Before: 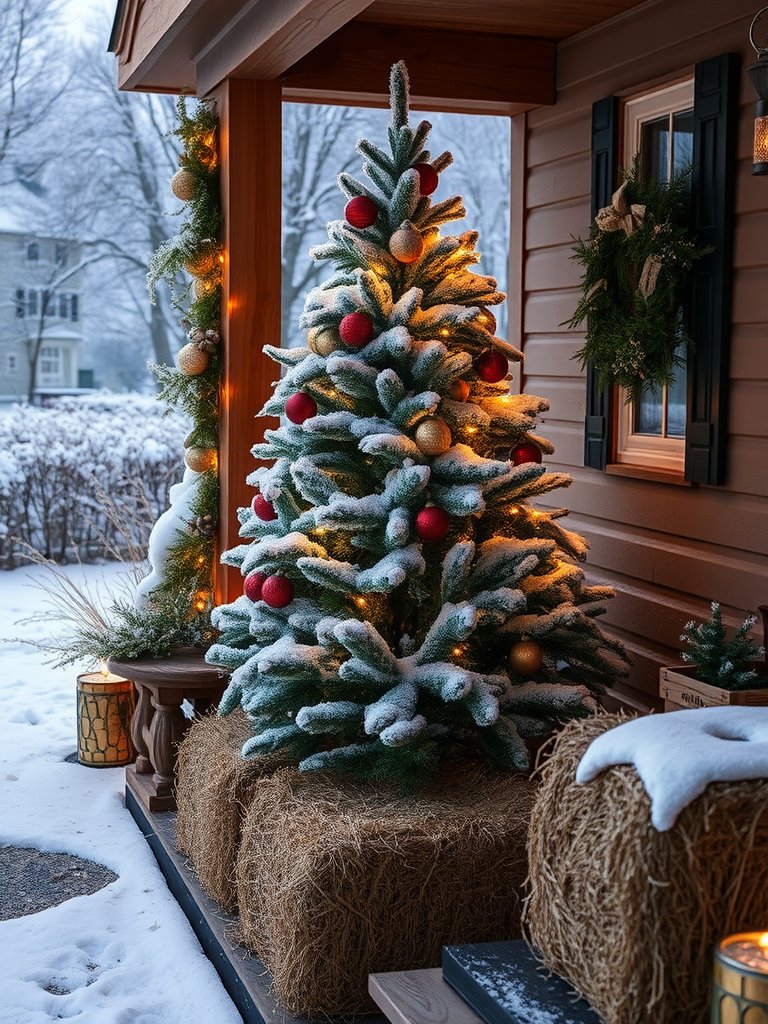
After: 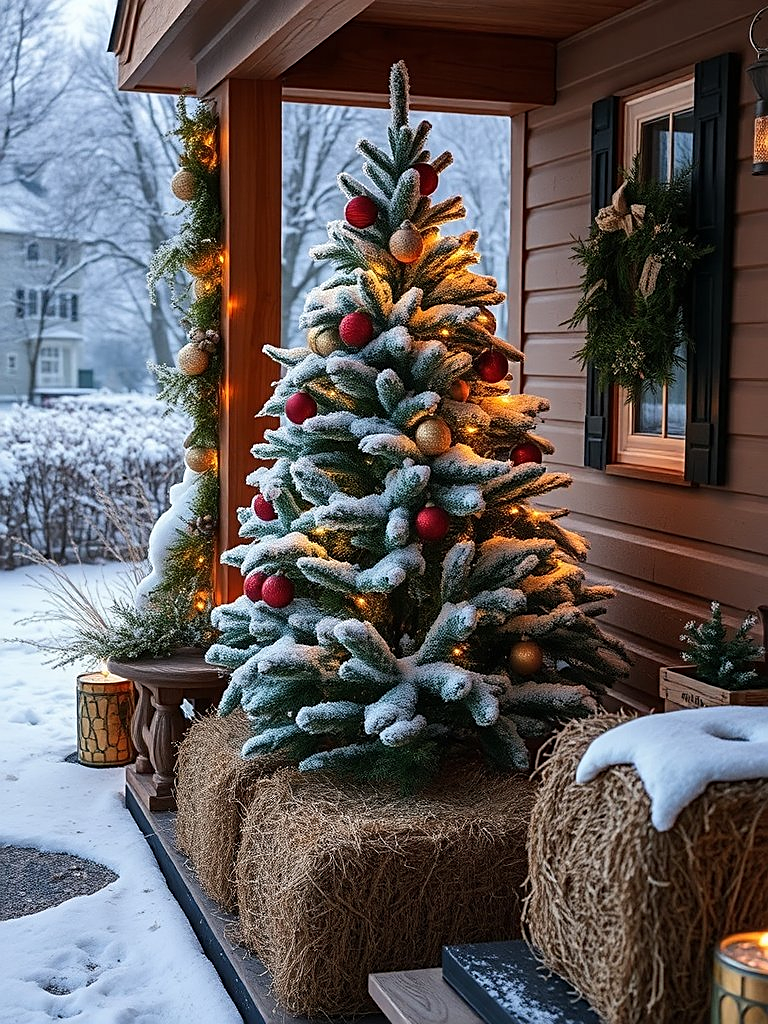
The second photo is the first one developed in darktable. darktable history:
shadows and highlights: shadows 32, highlights -32, soften with gaussian
sharpen: on, module defaults
